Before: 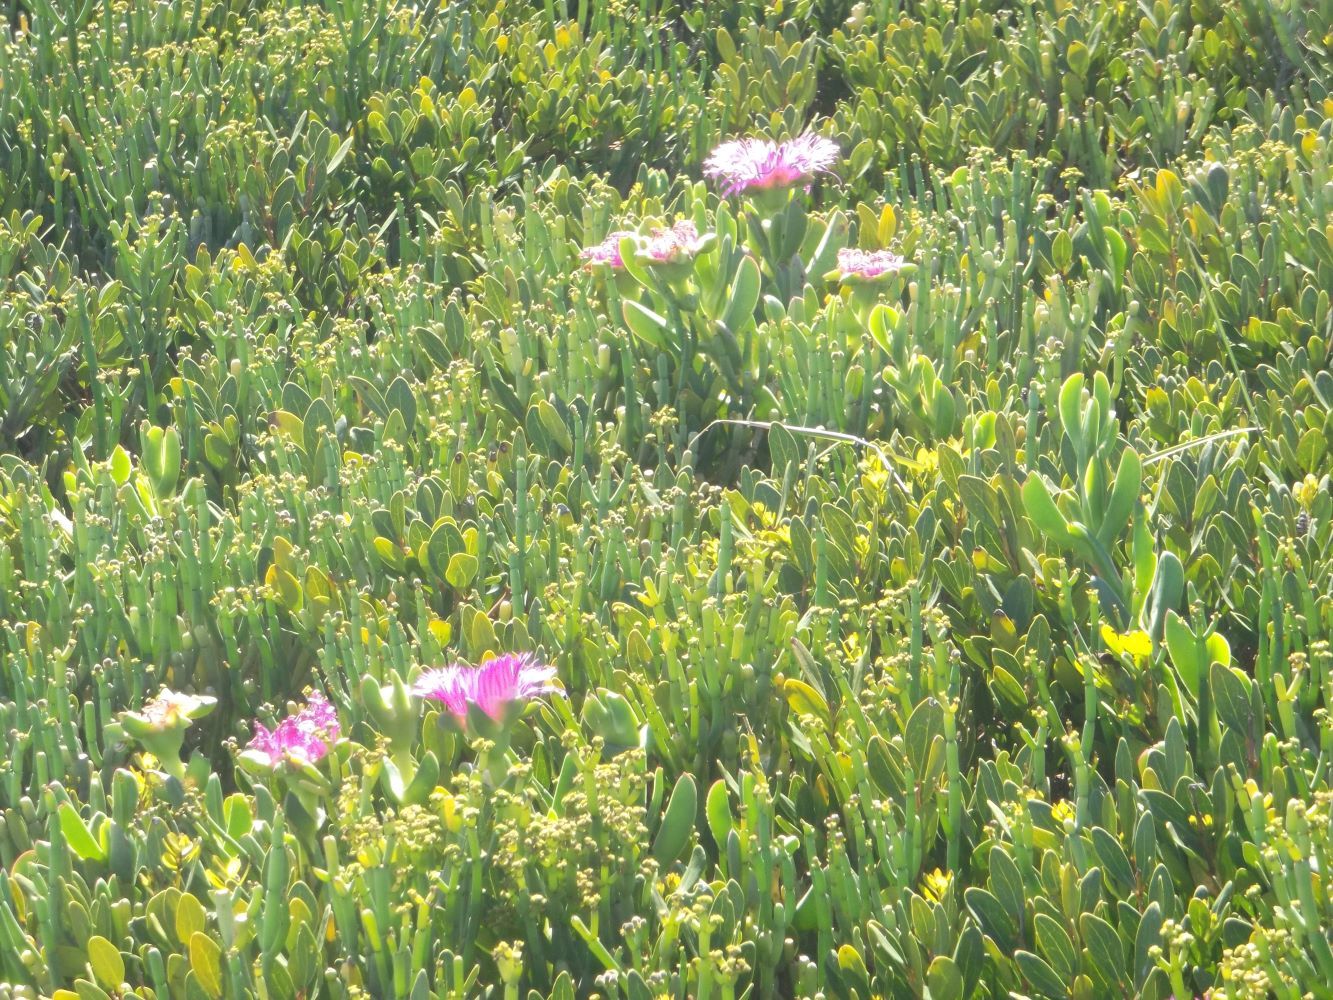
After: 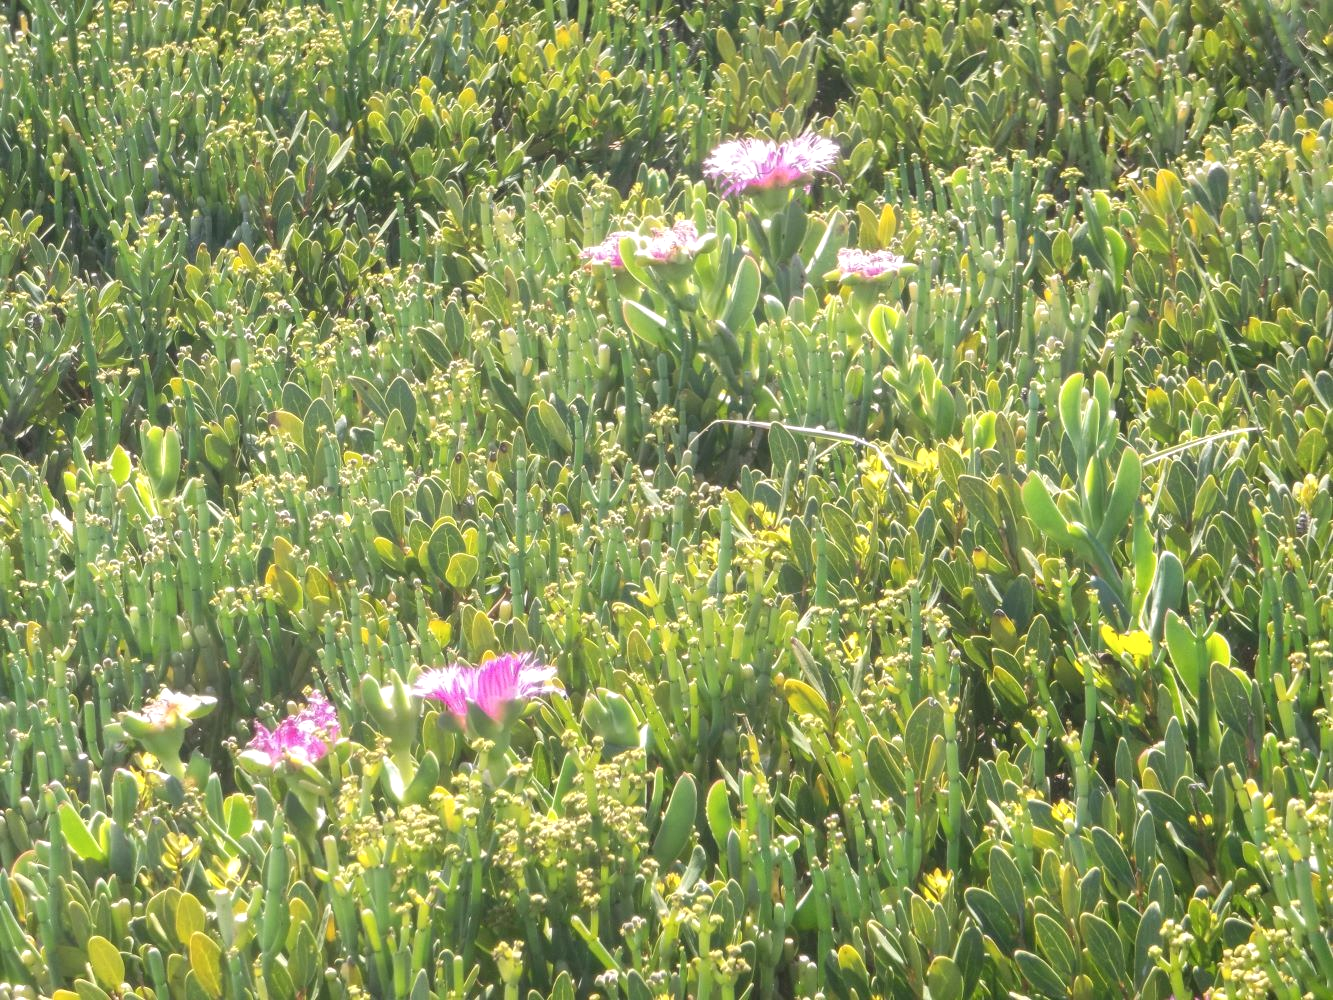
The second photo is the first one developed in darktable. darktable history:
local contrast: on, module defaults
color correction: highlights a* 2.97, highlights b* -1.12, shadows a* -0.101, shadows b* 2.54, saturation 0.984
